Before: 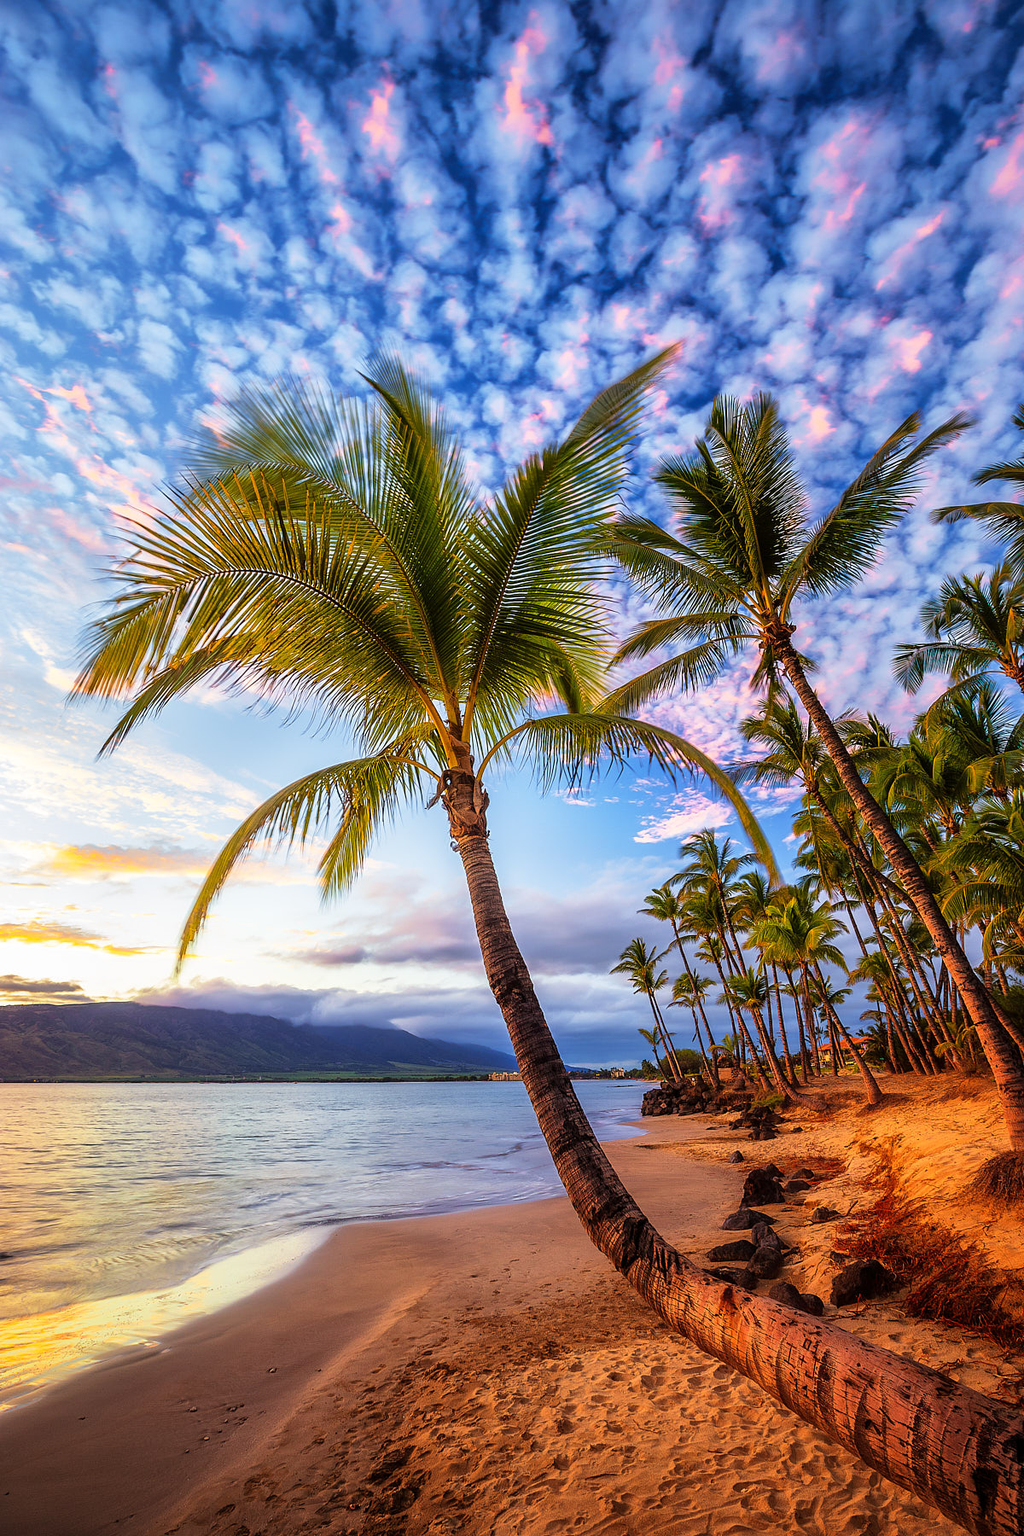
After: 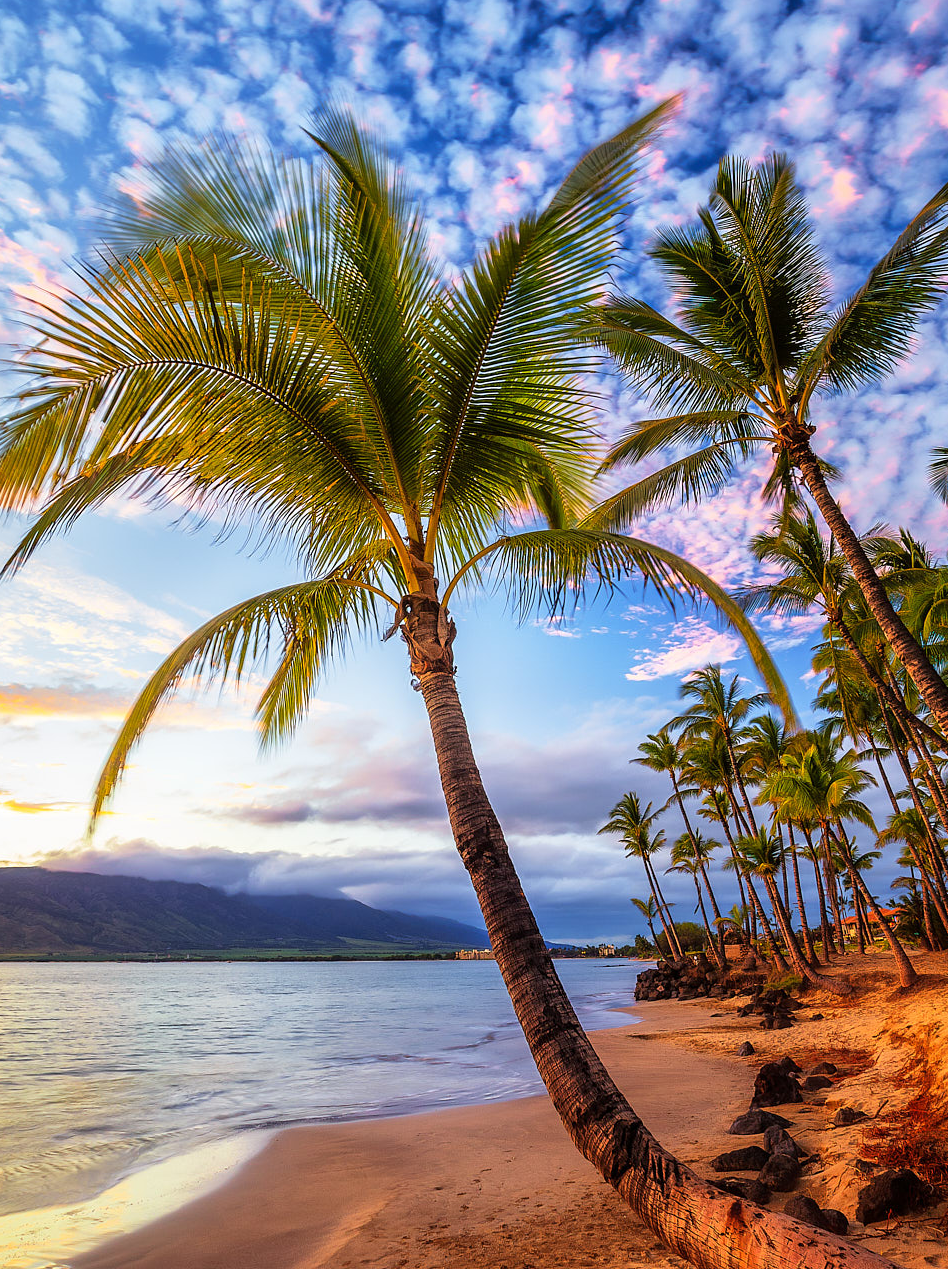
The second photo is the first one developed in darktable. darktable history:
crop: left 9.755%, top 17.109%, right 11.166%, bottom 12.342%
